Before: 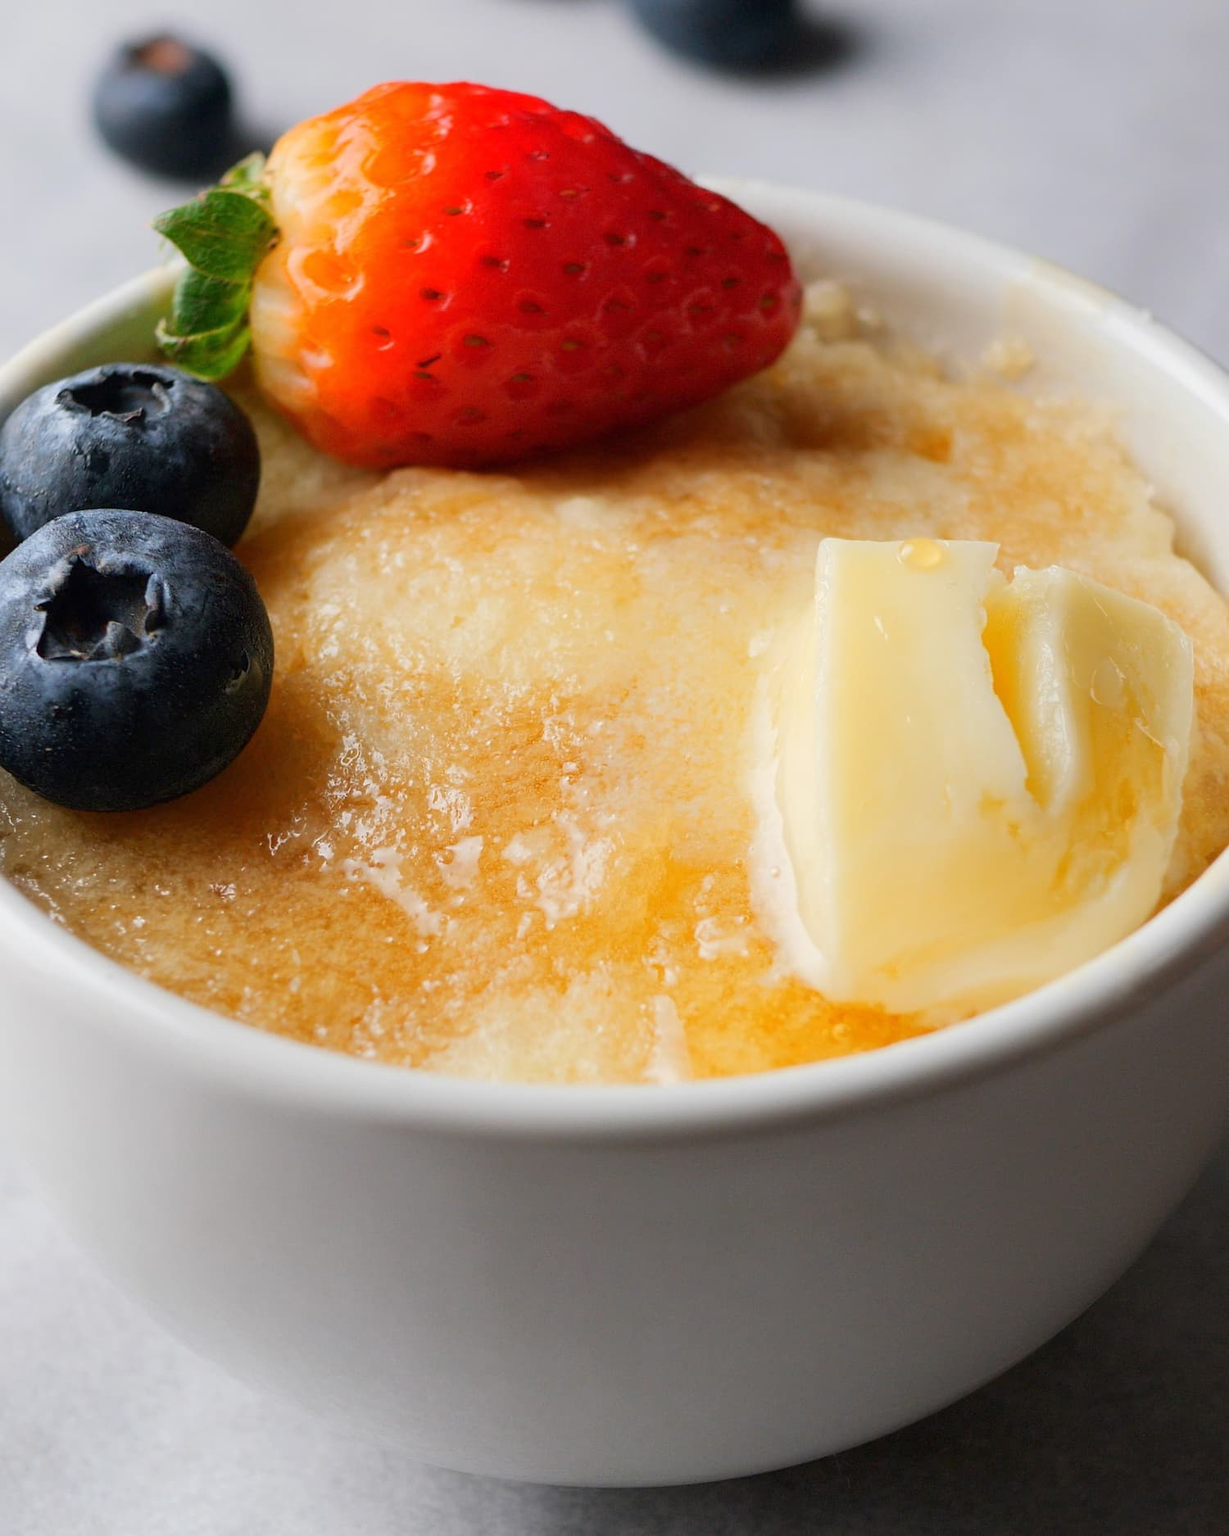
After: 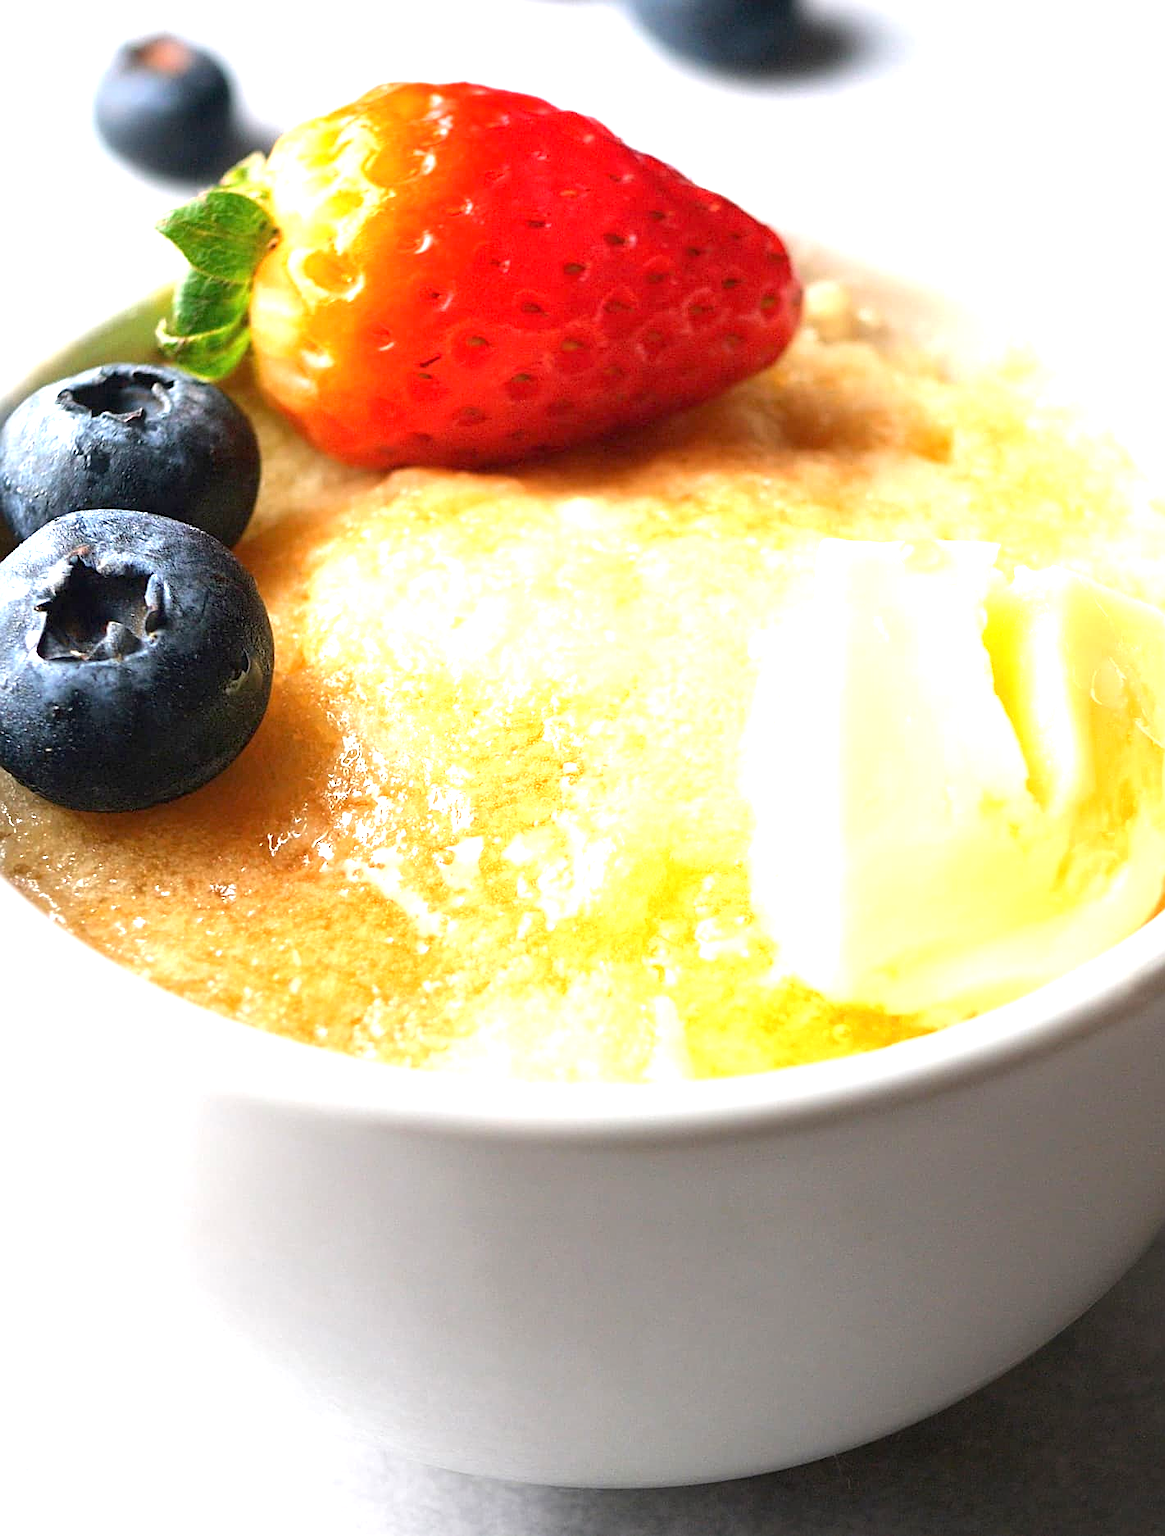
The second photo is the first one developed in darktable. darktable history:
crop and rotate: right 5.167%
exposure: black level correction 0, exposure 1.5 EV, compensate exposure bias true, compensate highlight preservation false
graduated density: rotation -180°, offset 27.42
sharpen: radius 1.967
